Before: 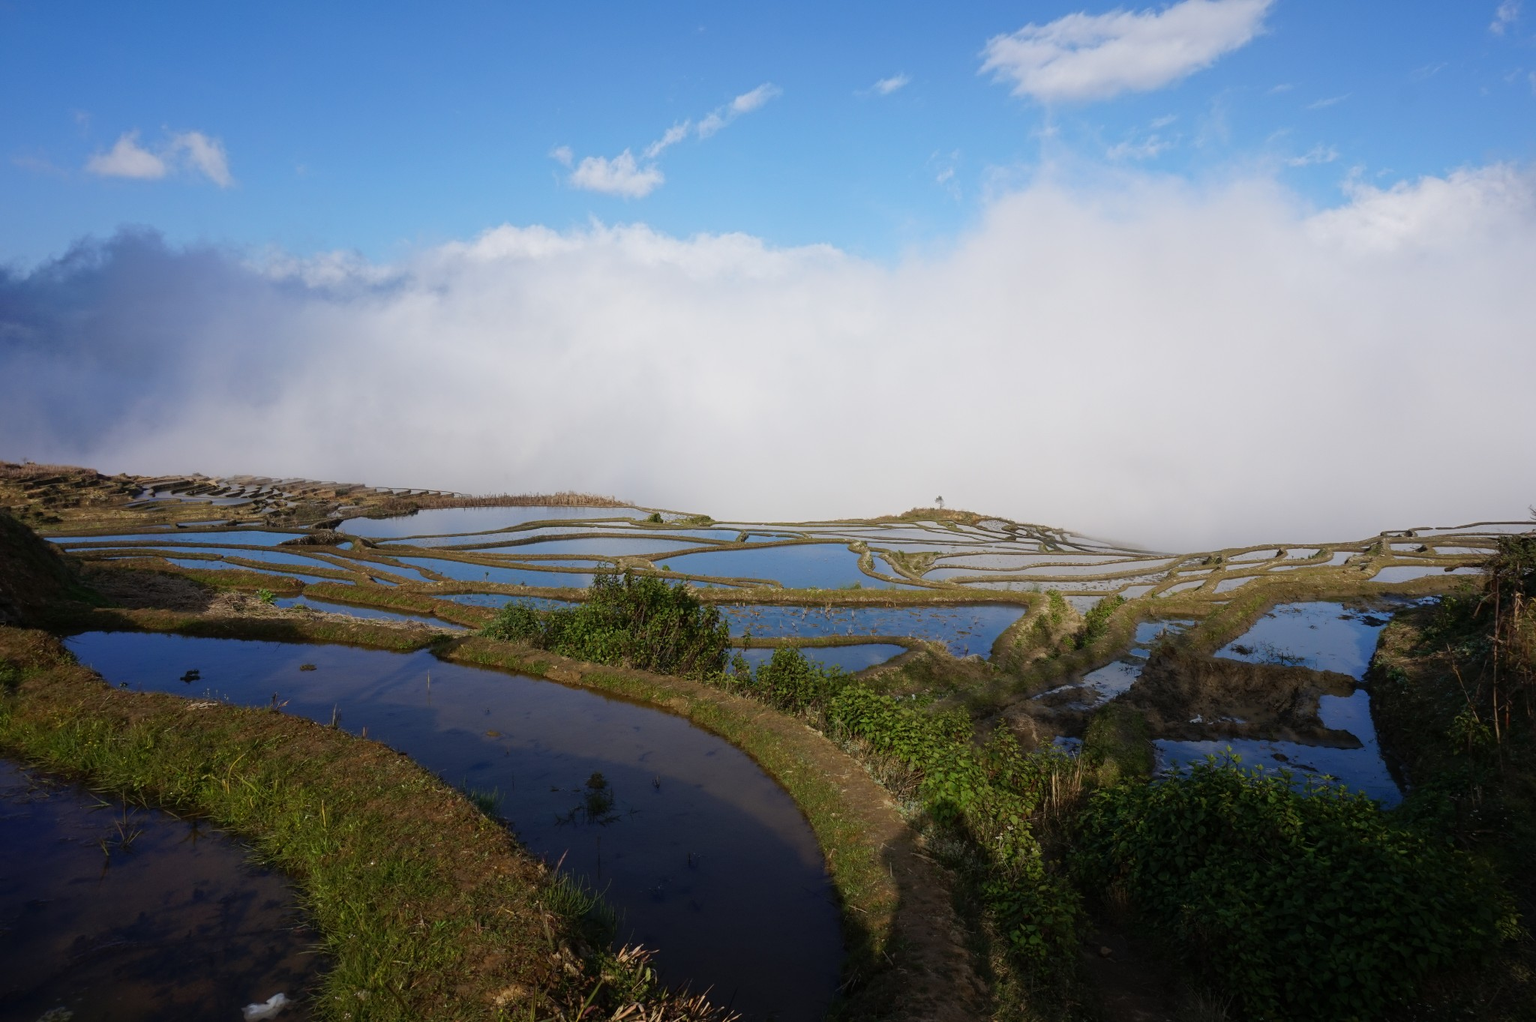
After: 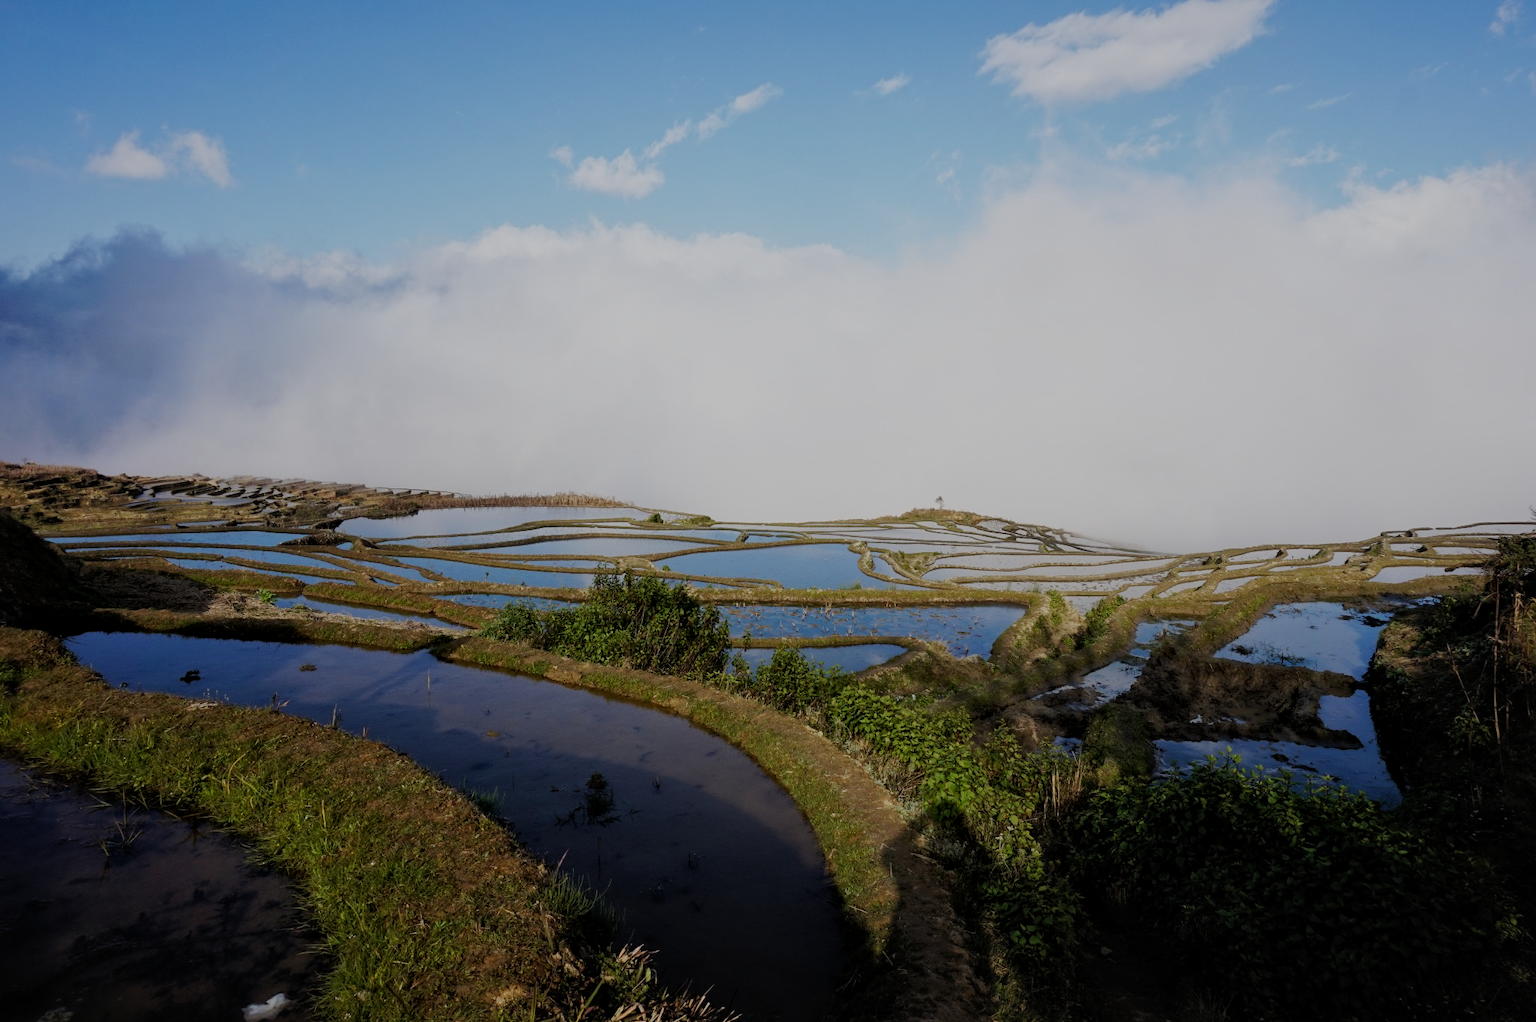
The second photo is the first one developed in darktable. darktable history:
filmic rgb: black relative exposure -6.96 EV, white relative exposure 5.63 EV, hardness 2.84, preserve chrominance no, color science v5 (2021), contrast in shadows safe, contrast in highlights safe
local contrast: mode bilateral grid, contrast 21, coarseness 49, detail 119%, midtone range 0.2
